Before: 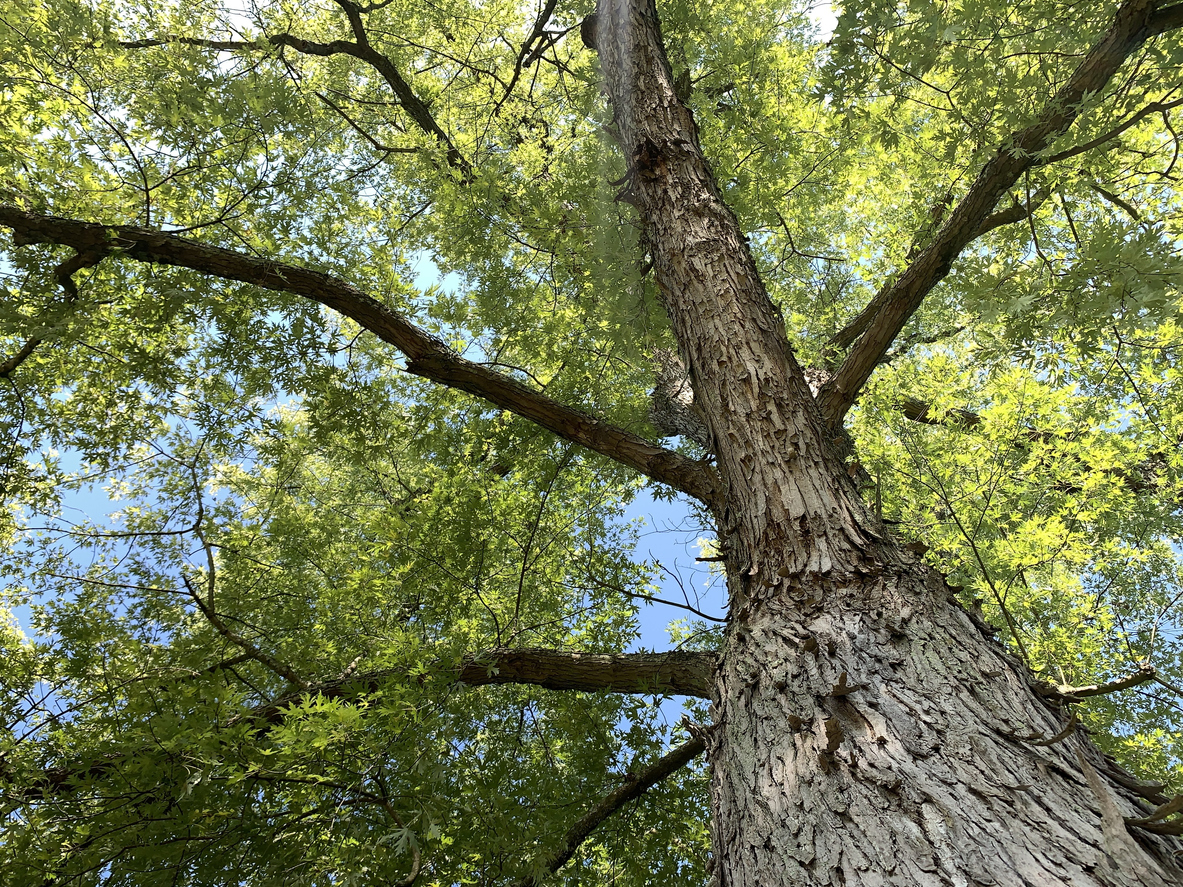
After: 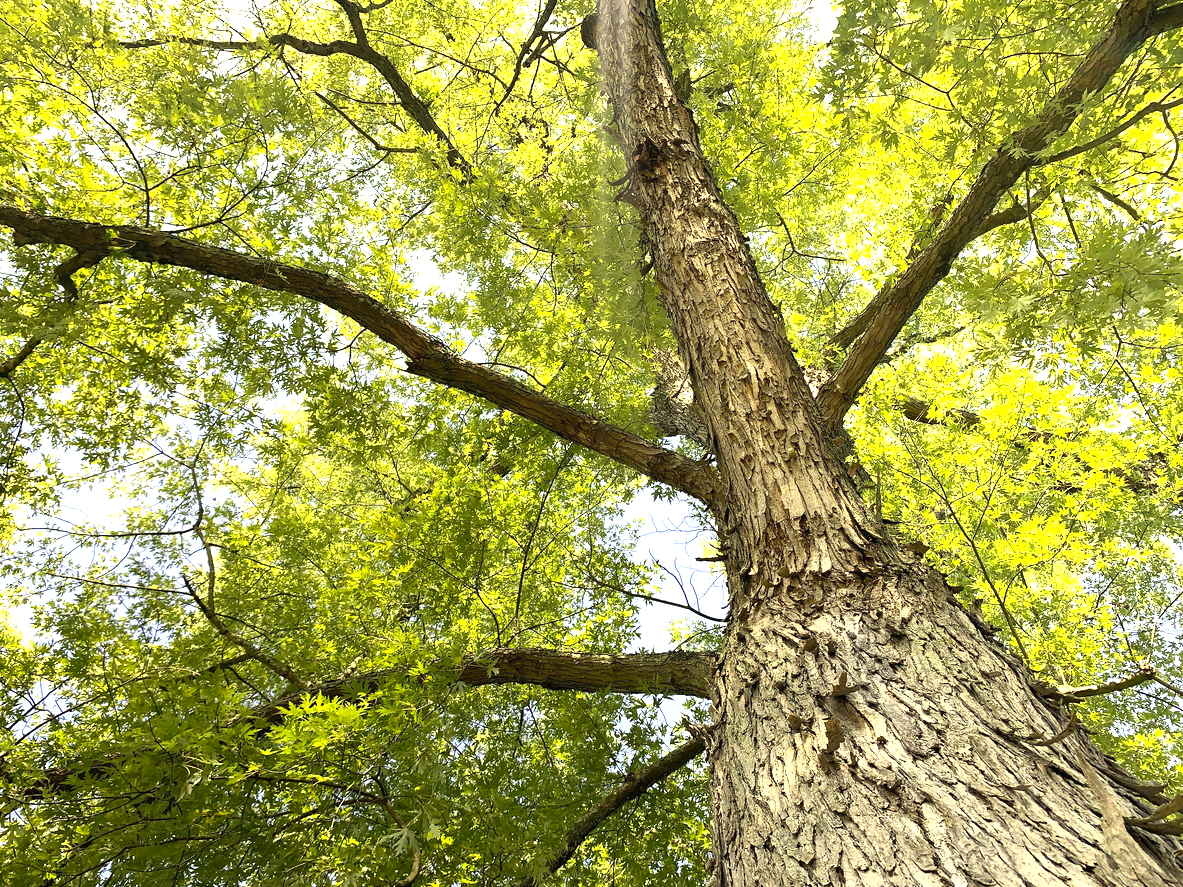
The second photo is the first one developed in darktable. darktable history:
shadows and highlights: shadows 25.3, highlights -24.03
exposure: black level correction 0, exposure 1.2 EV, compensate exposure bias true, compensate highlight preservation false
color correction: highlights a* 2.71, highlights b* 23.2
